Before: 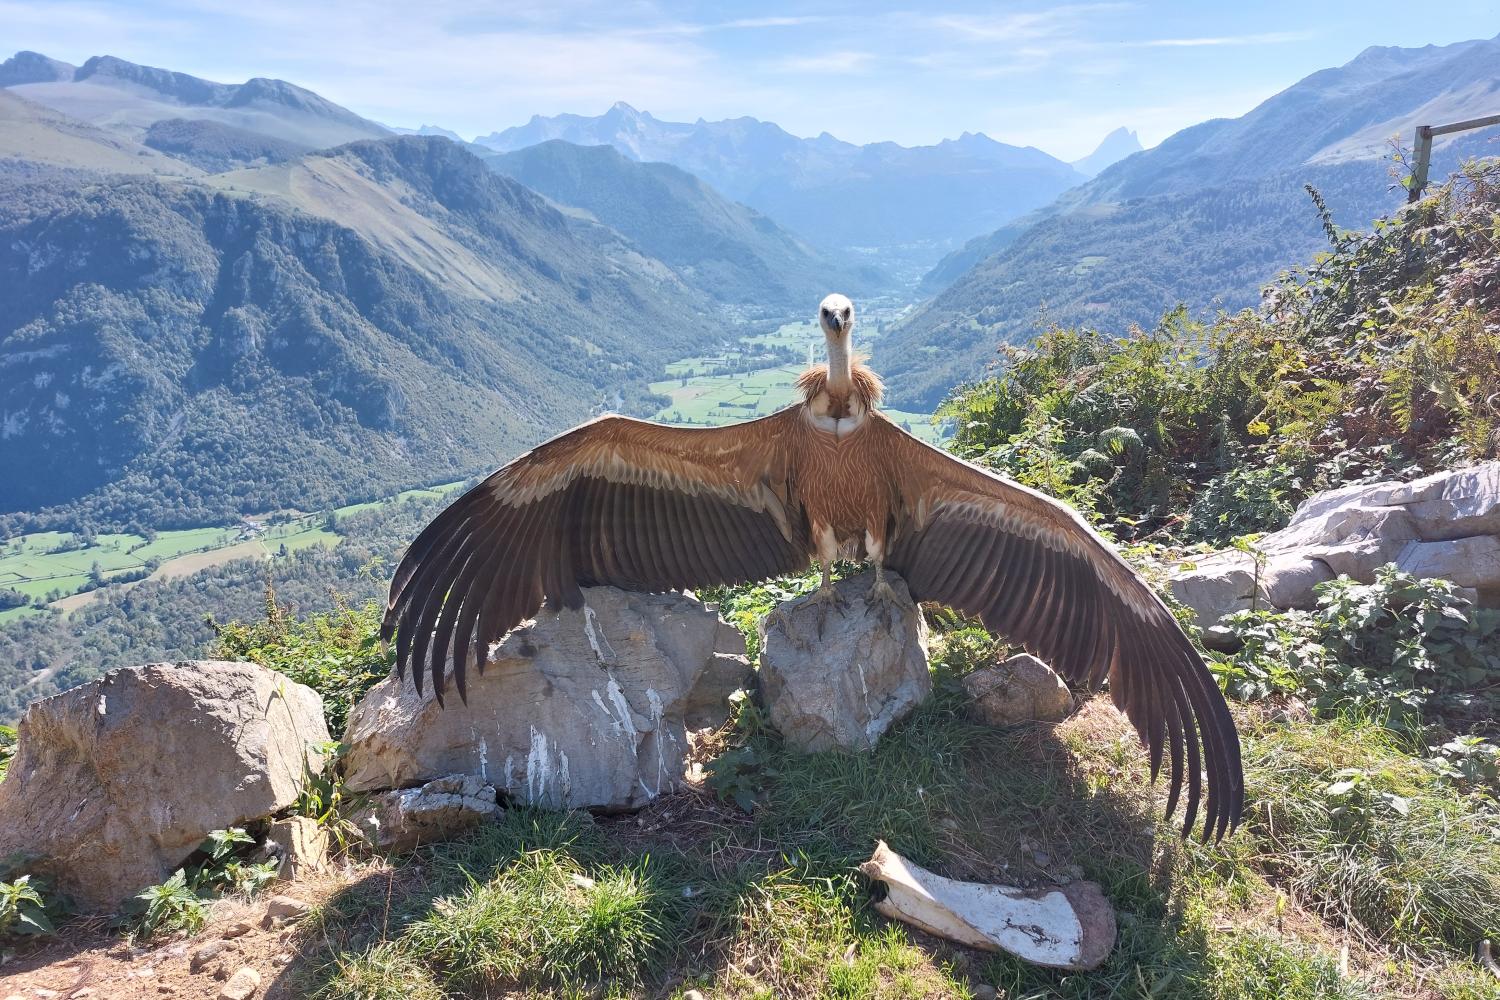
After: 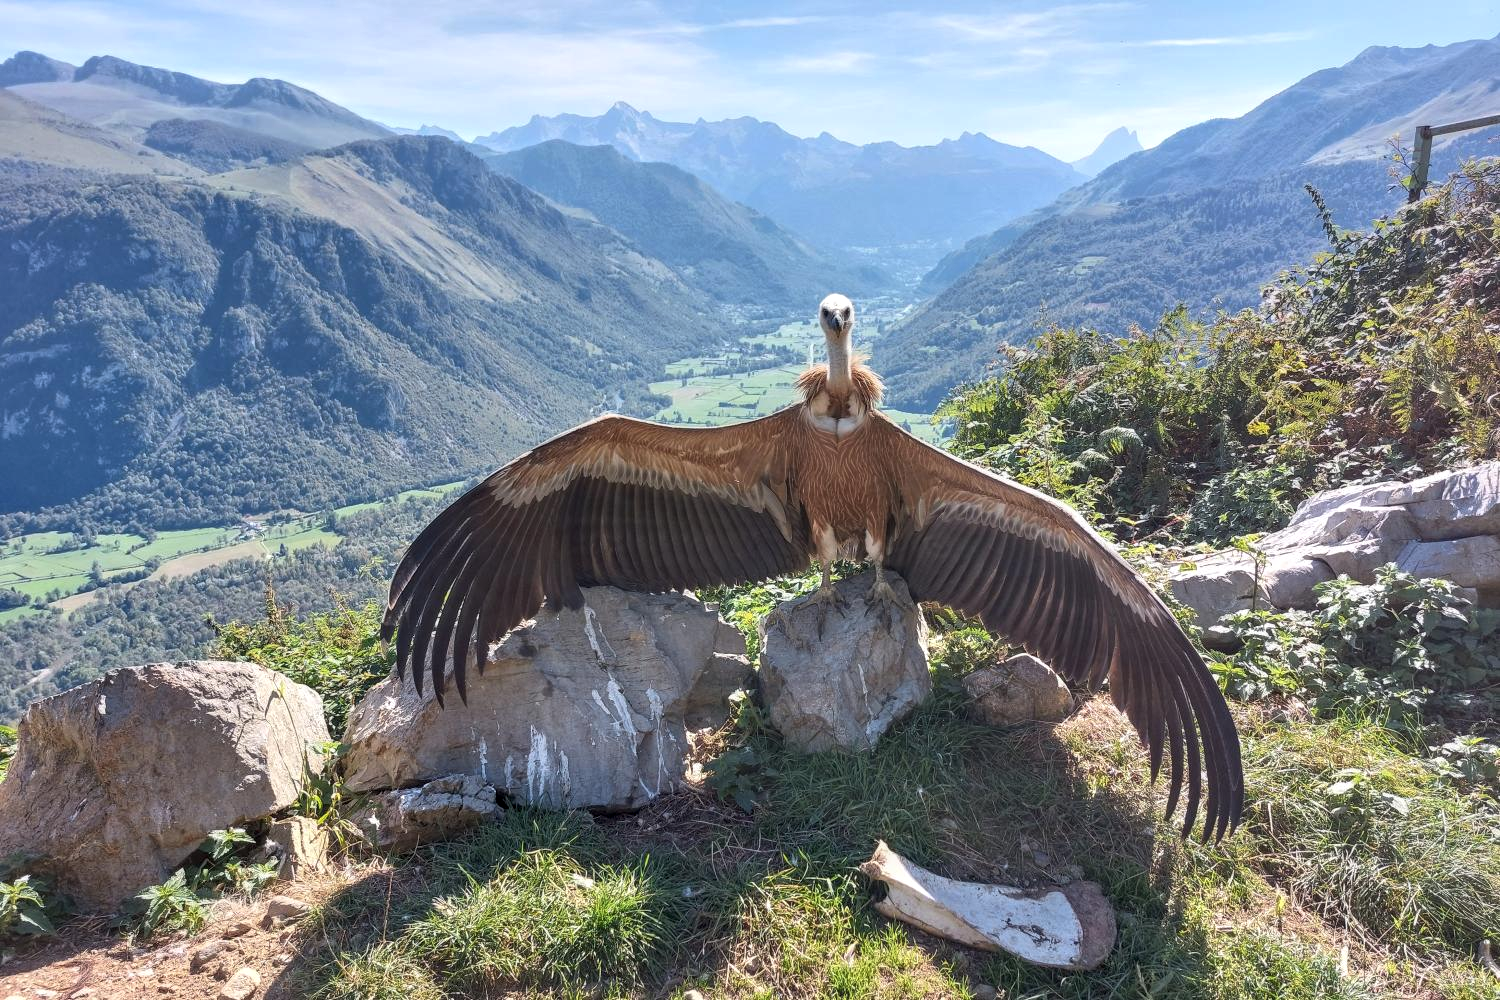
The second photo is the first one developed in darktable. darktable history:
base curve: curves: ch0 [(0, 0) (0.303, 0.277) (1, 1)], preserve colors none
local contrast: on, module defaults
